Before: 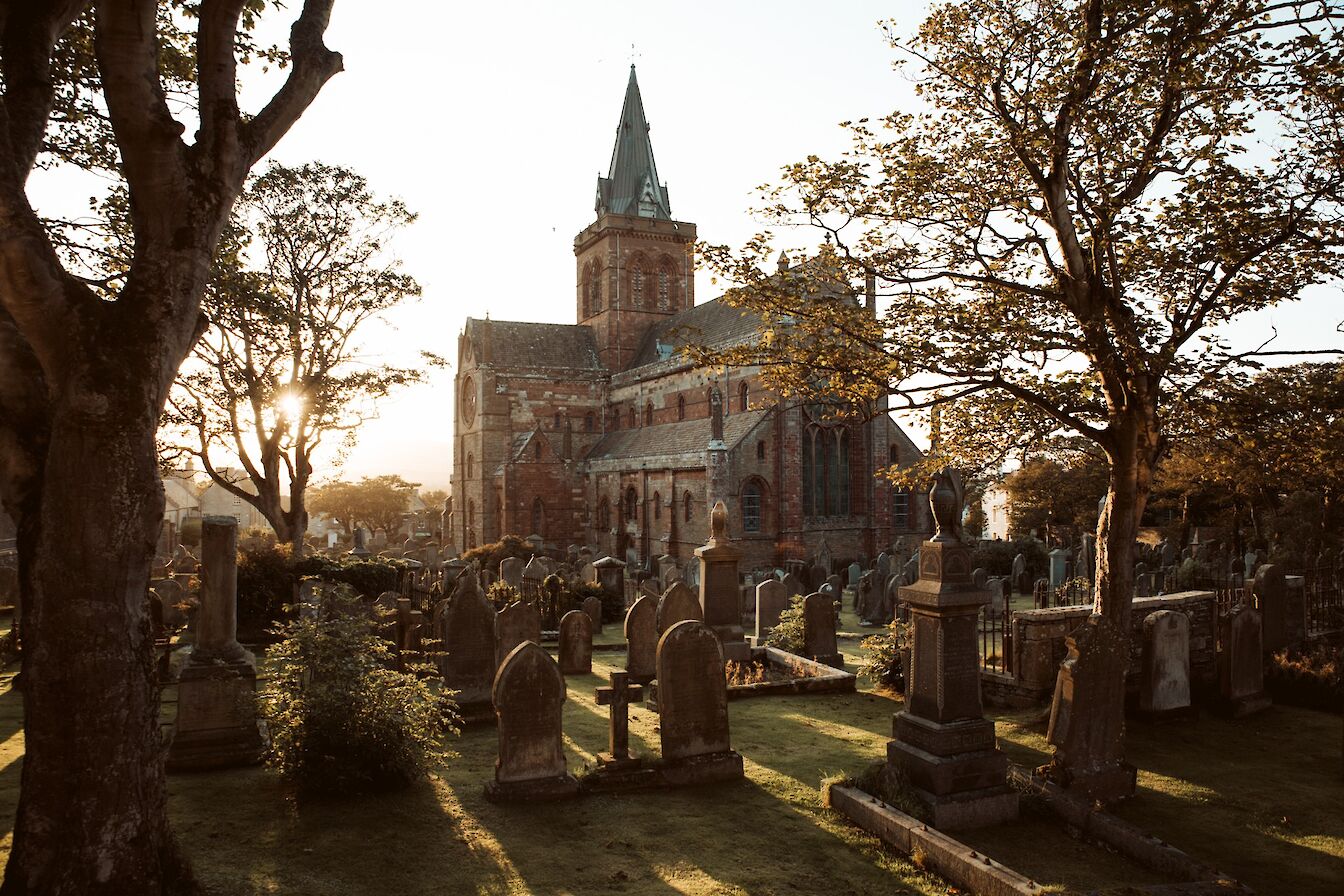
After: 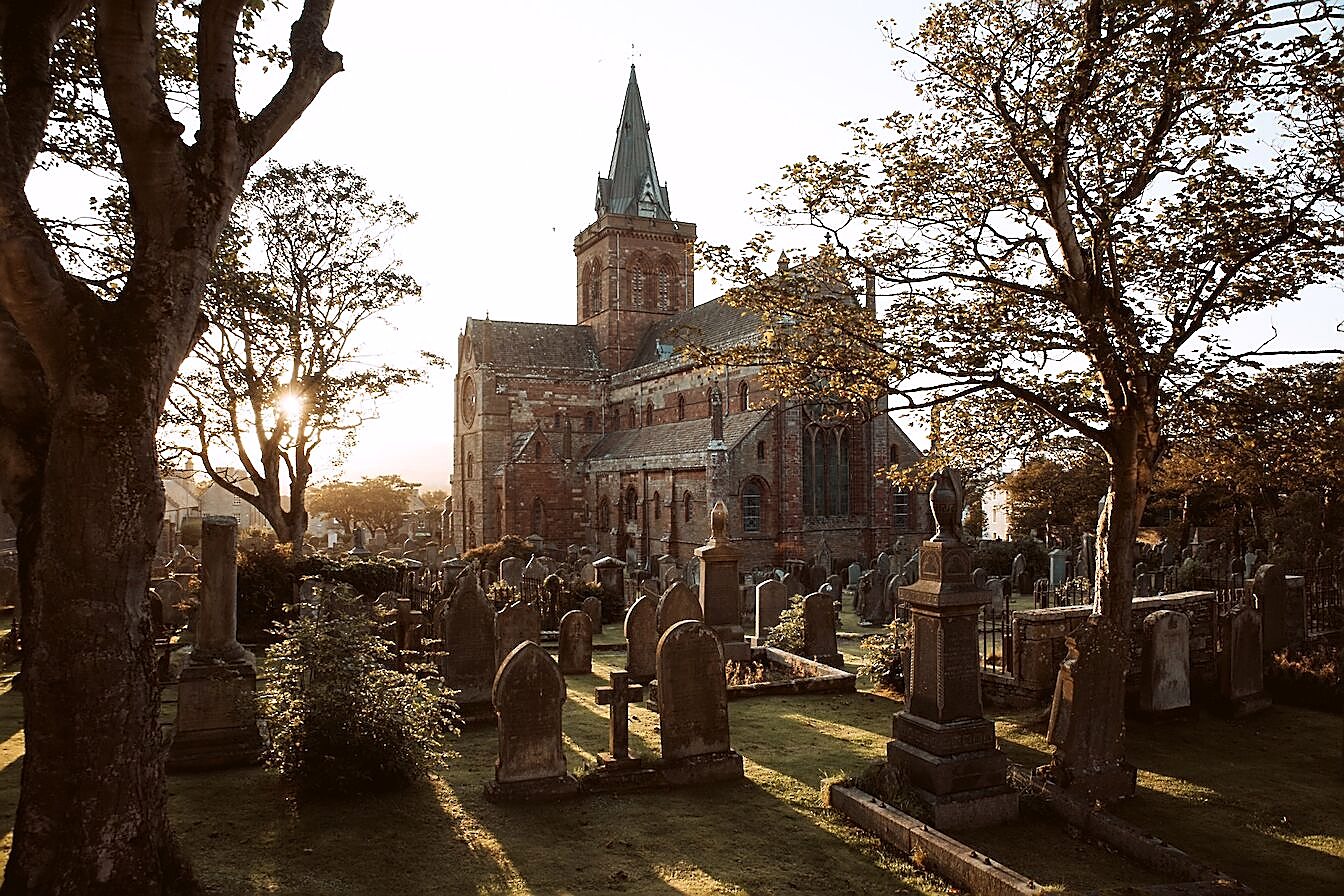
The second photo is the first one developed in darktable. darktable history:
white balance: red 1.009, blue 1.027
sharpen: radius 1.4, amount 1.25, threshold 0.7
